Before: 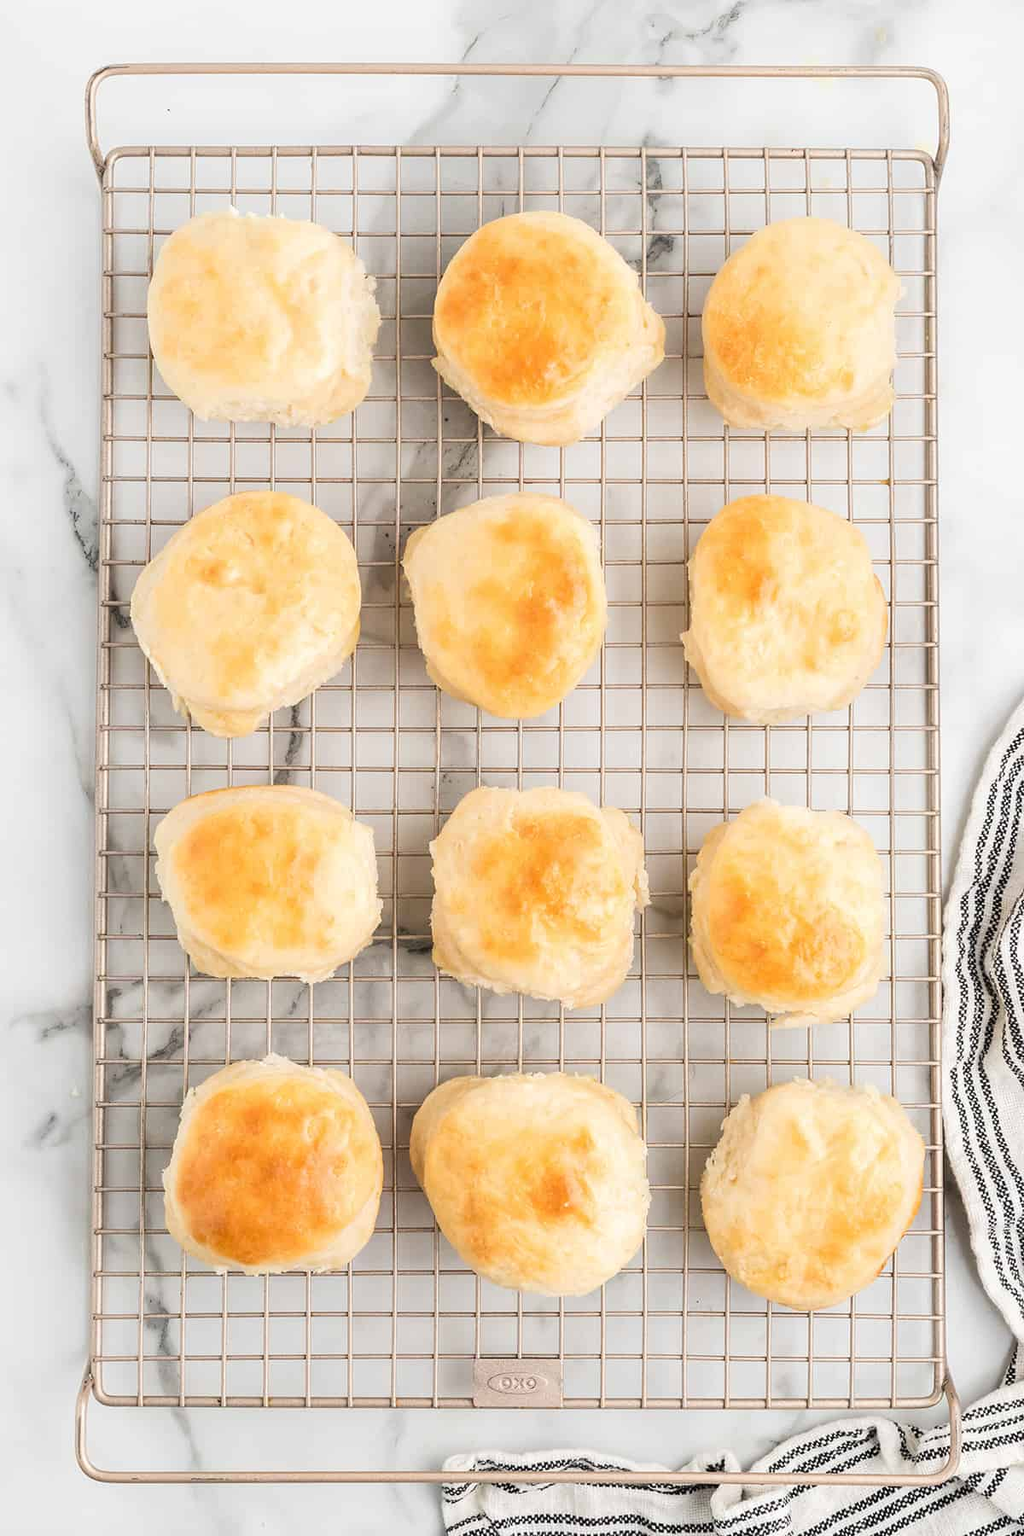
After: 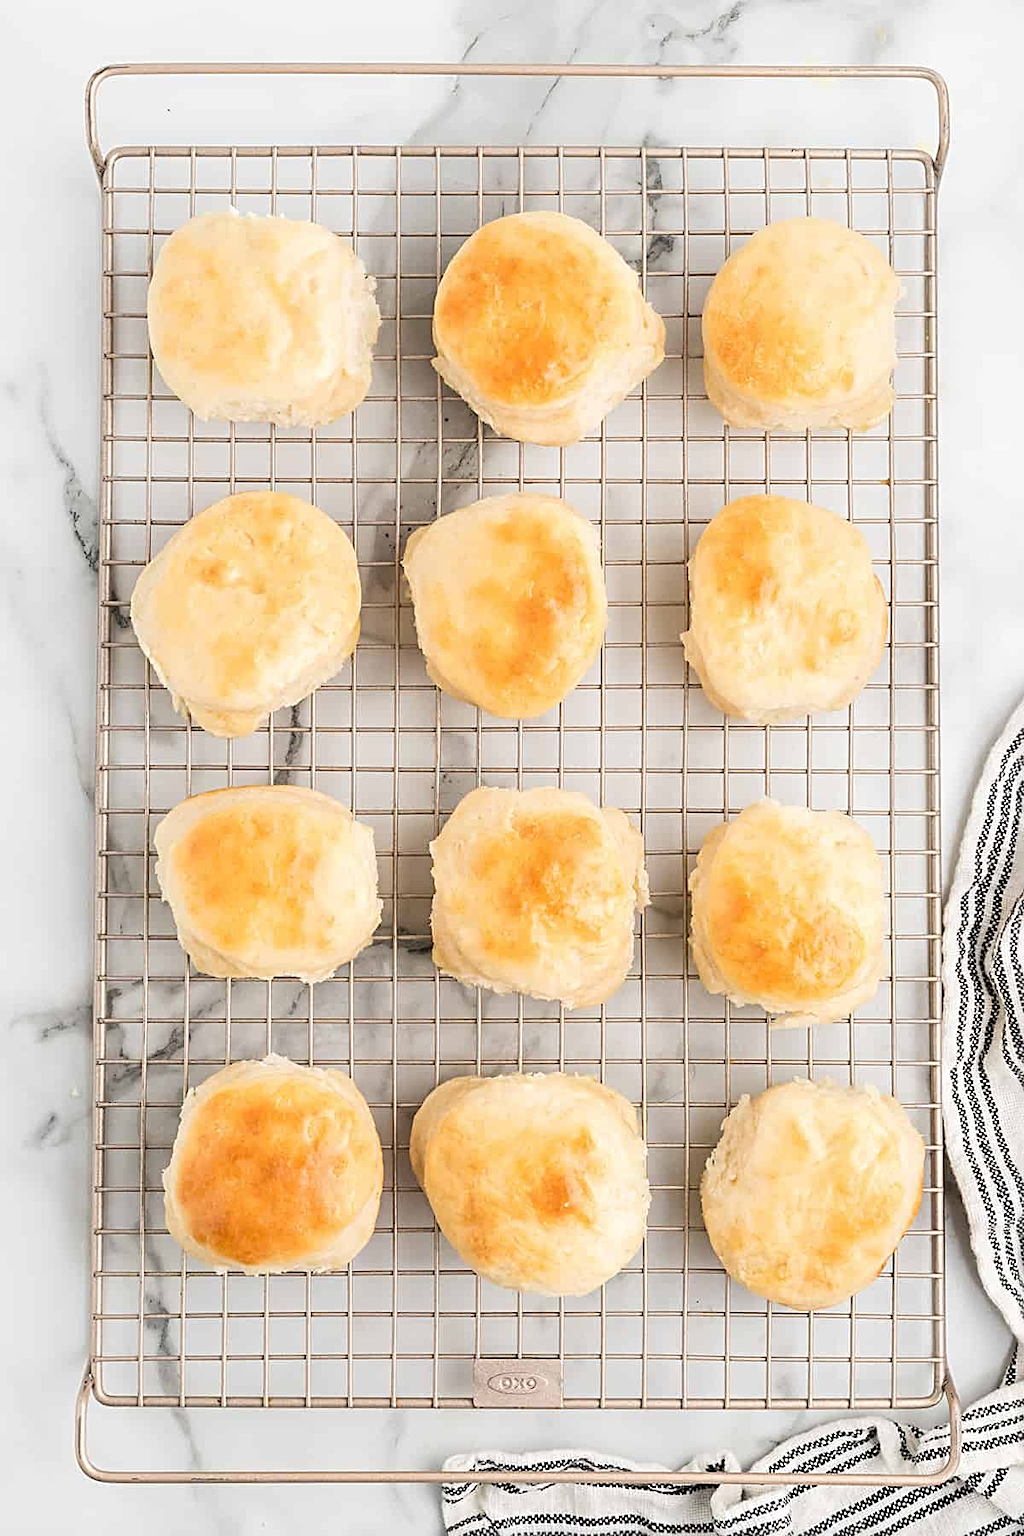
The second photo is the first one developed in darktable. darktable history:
sharpen: radius 3.079
